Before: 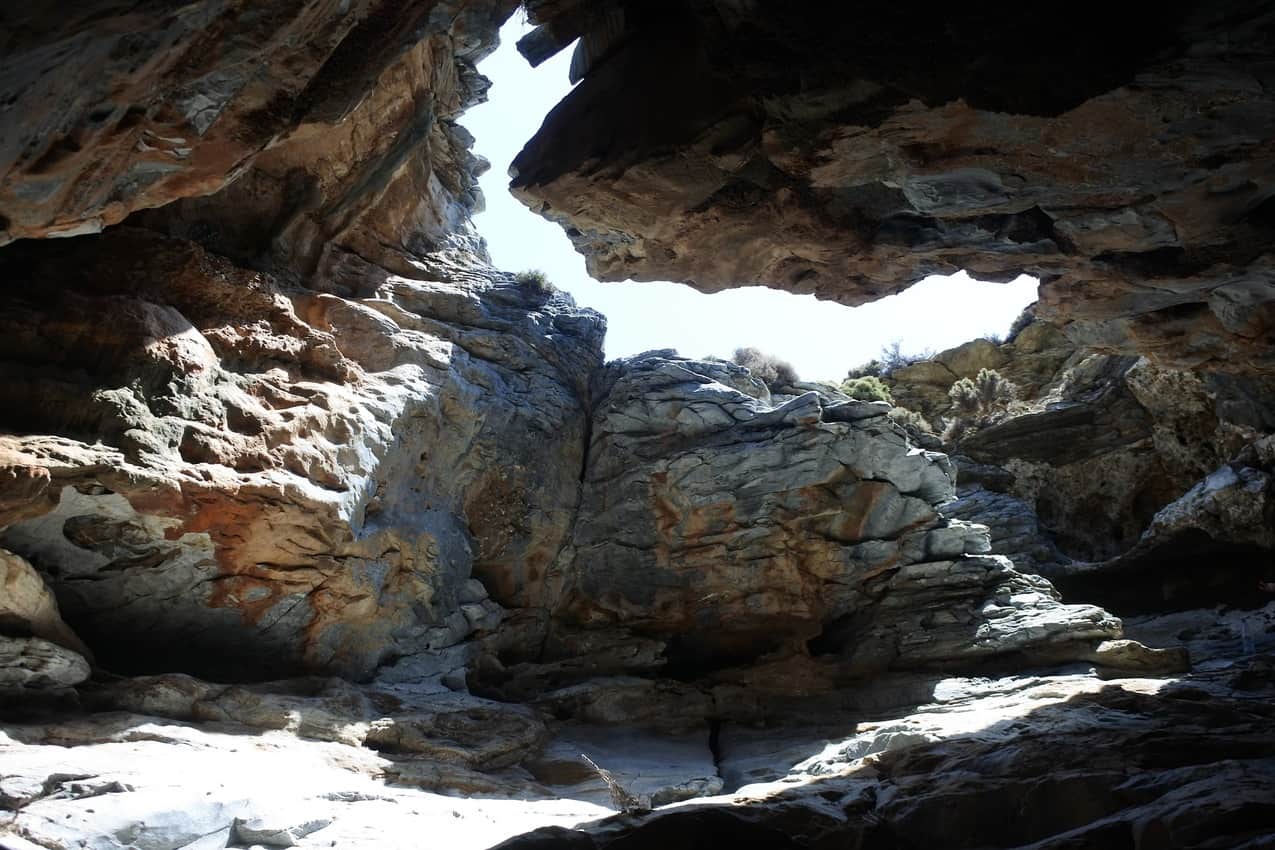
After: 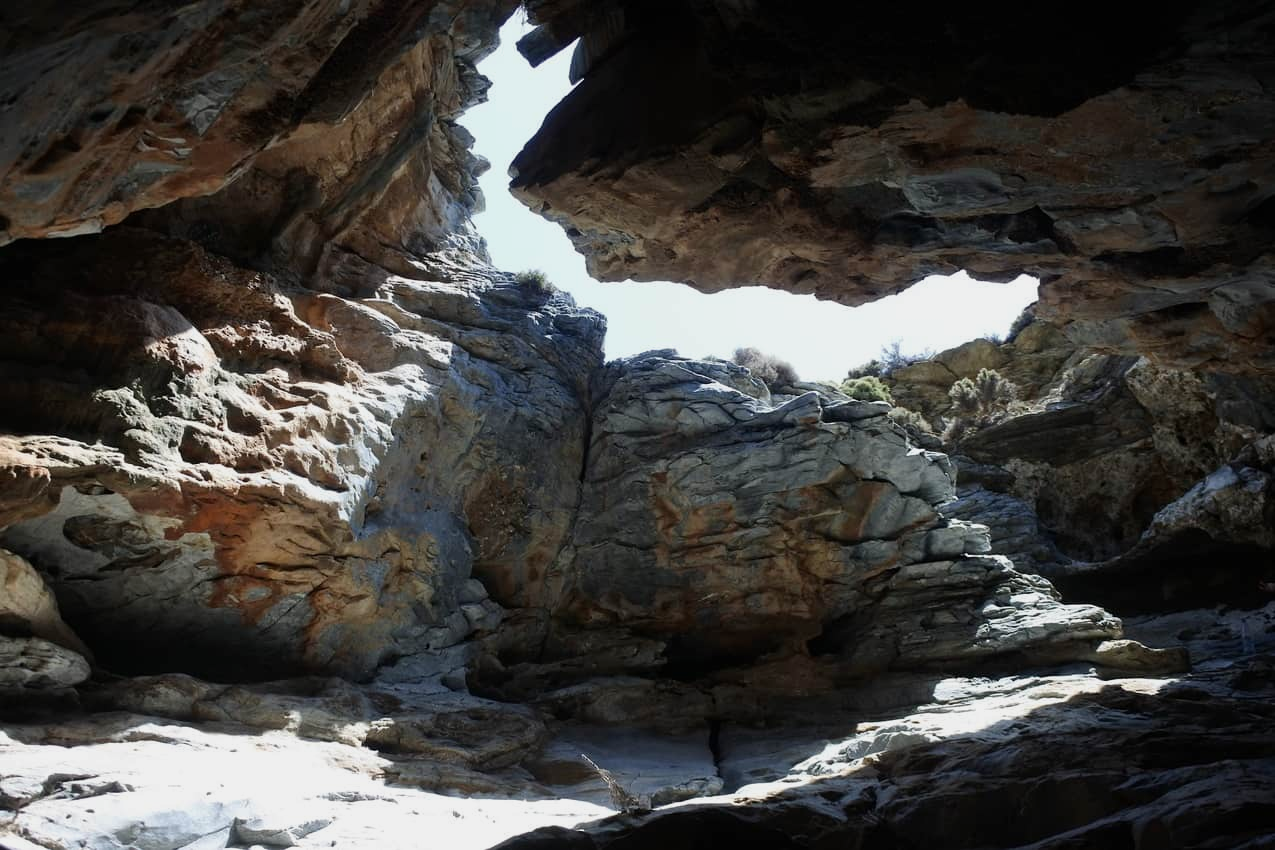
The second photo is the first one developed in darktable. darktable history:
exposure: exposure -0.208 EV, compensate highlight preservation false
